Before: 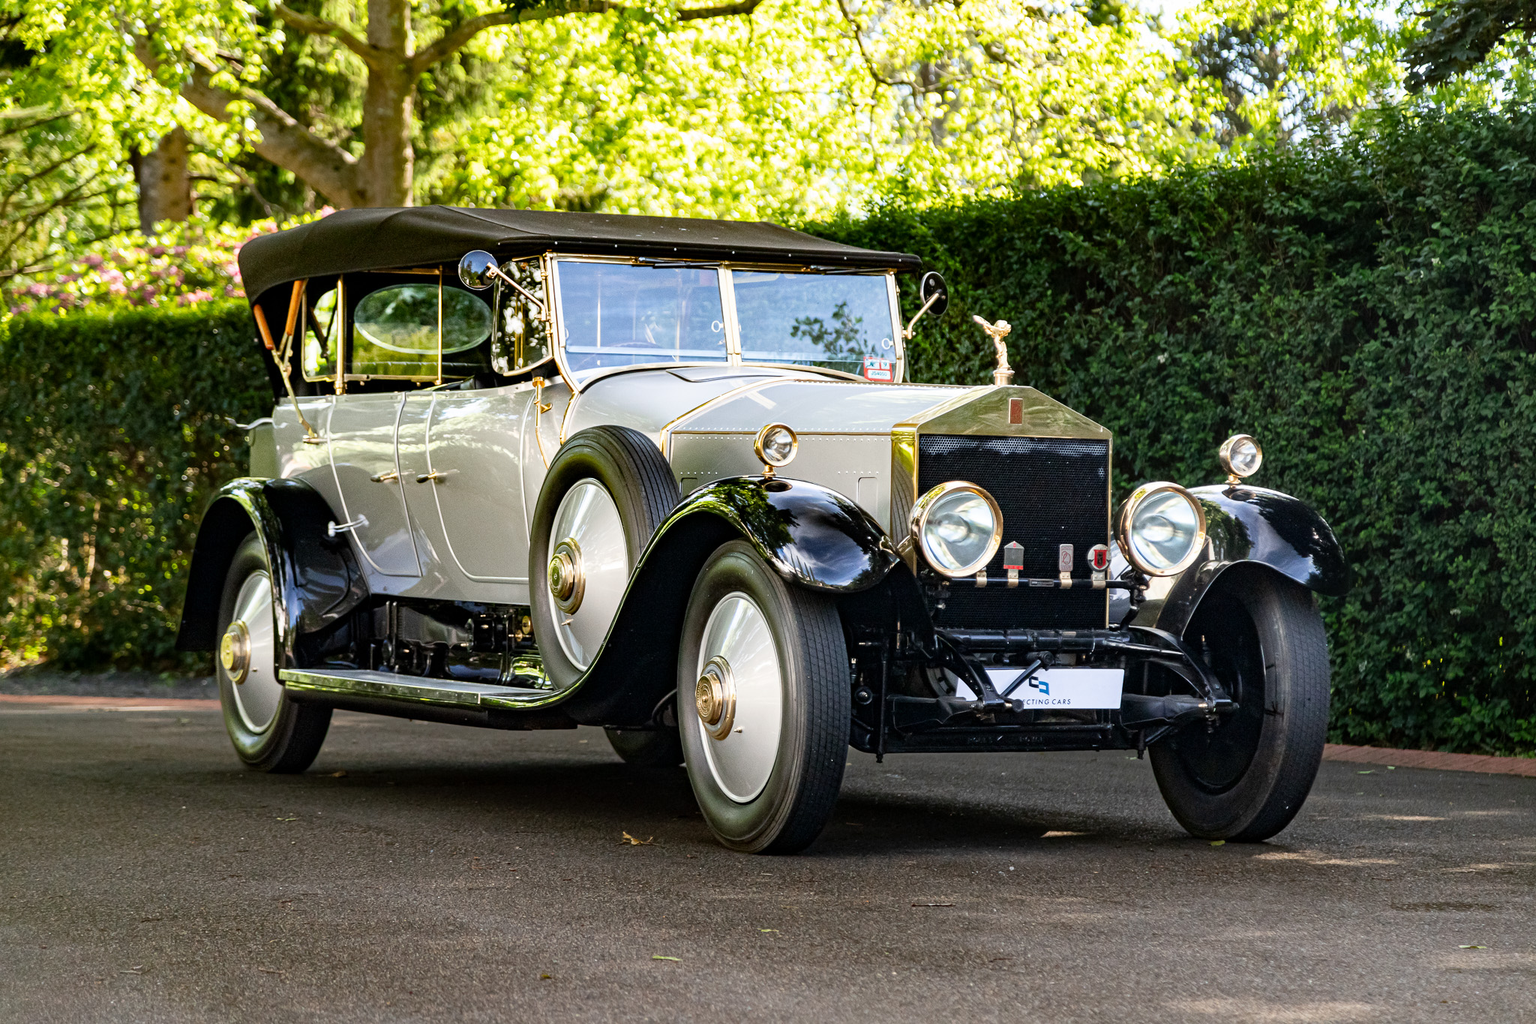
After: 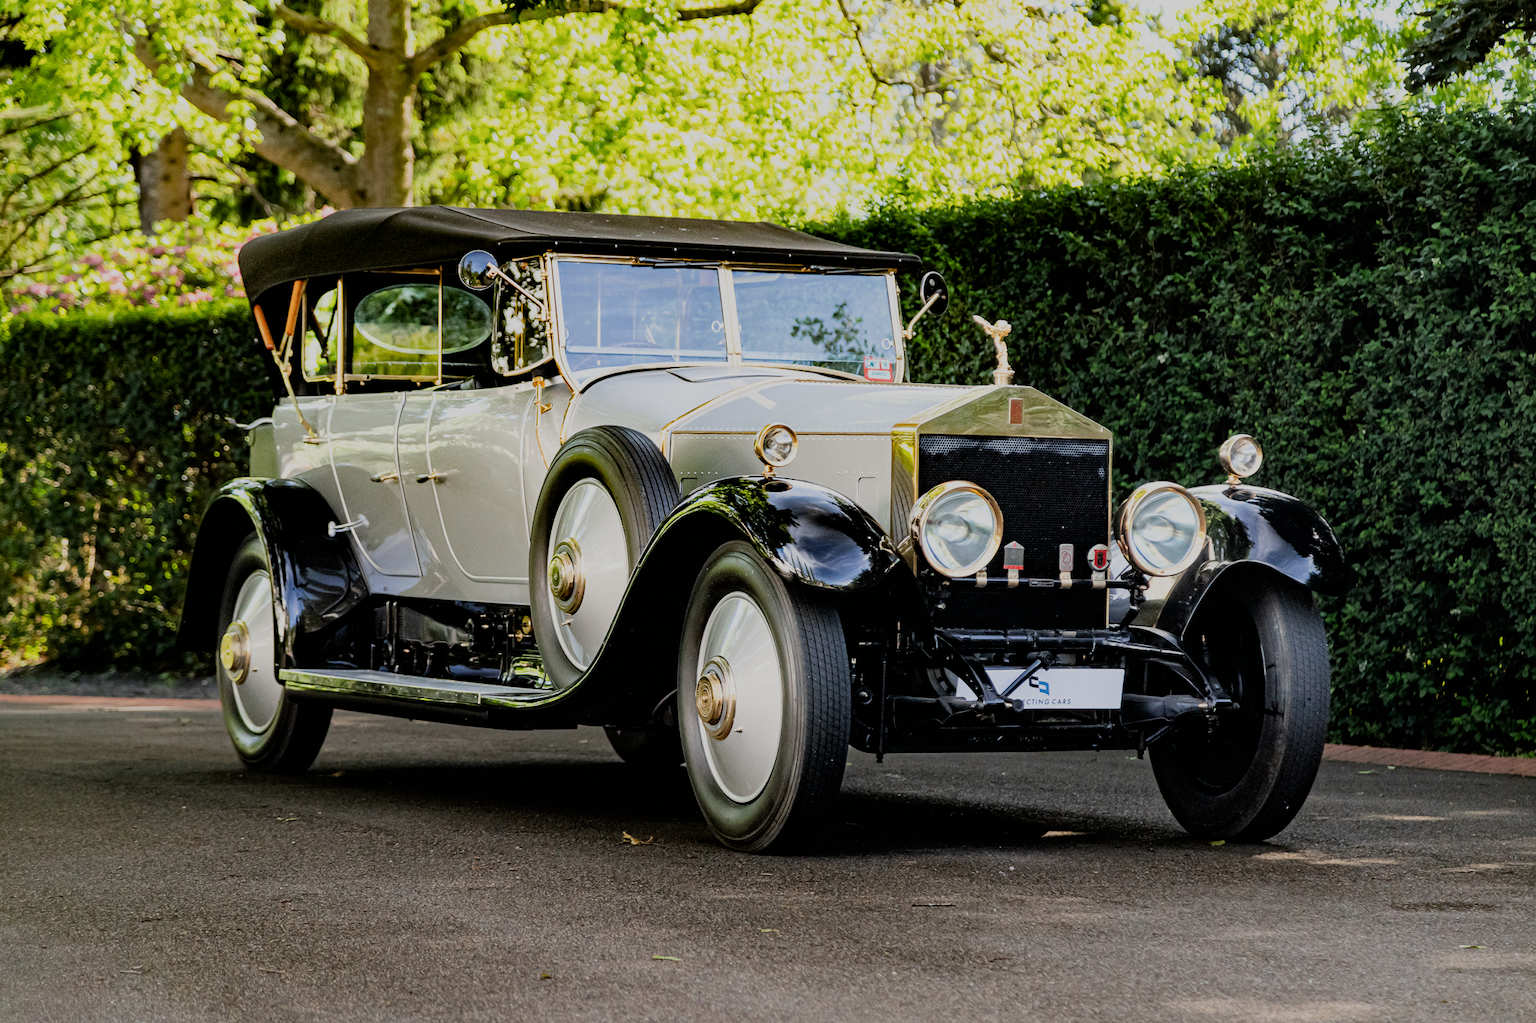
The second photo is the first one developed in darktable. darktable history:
filmic rgb: black relative exposure -6.97 EV, white relative exposure 5.58 EV, hardness 2.85
